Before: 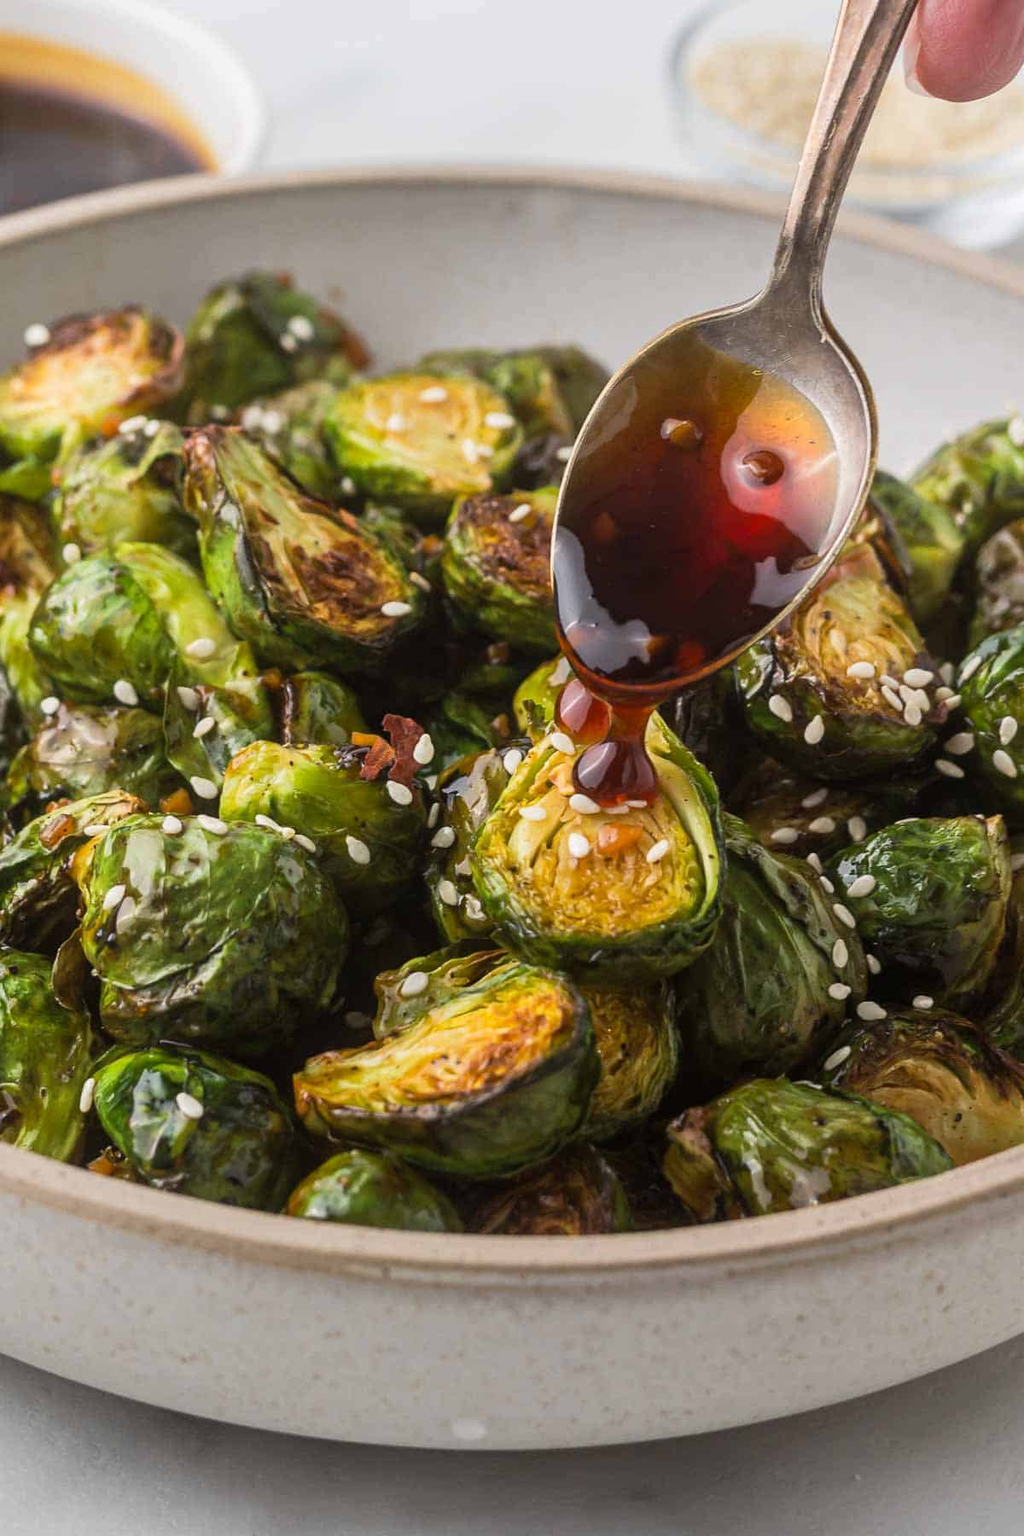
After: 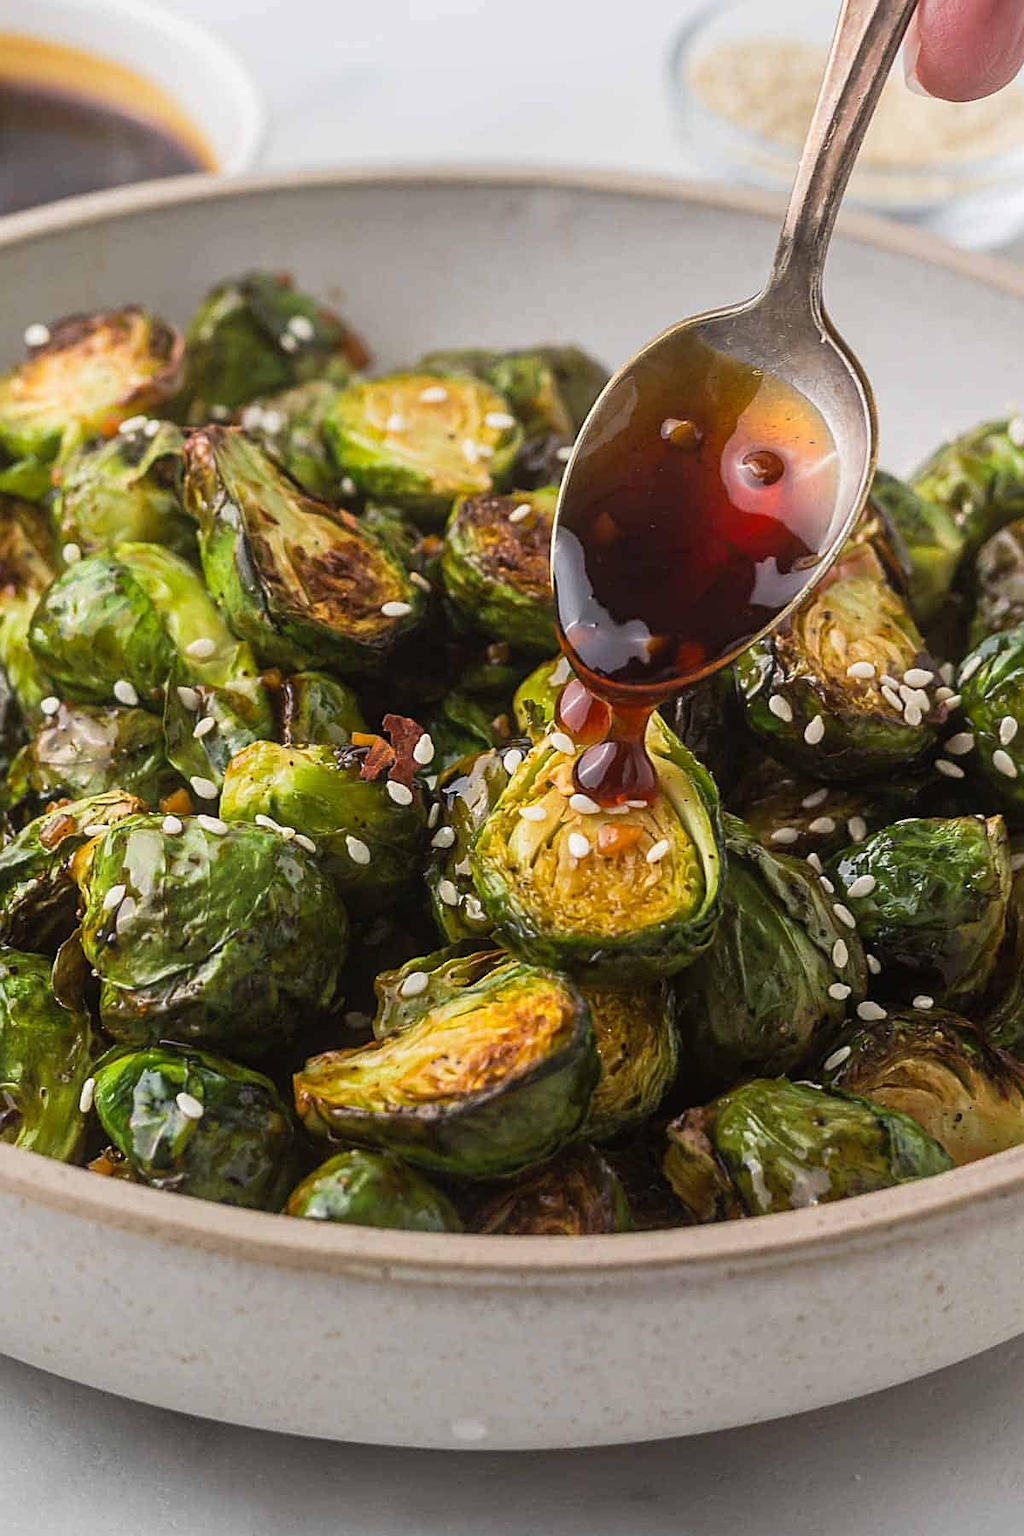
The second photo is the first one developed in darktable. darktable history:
local contrast: mode bilateral grid, contrast 100, coarseness 99, detail 94%, midtone range 0.2
sharpen: on, module defaults
